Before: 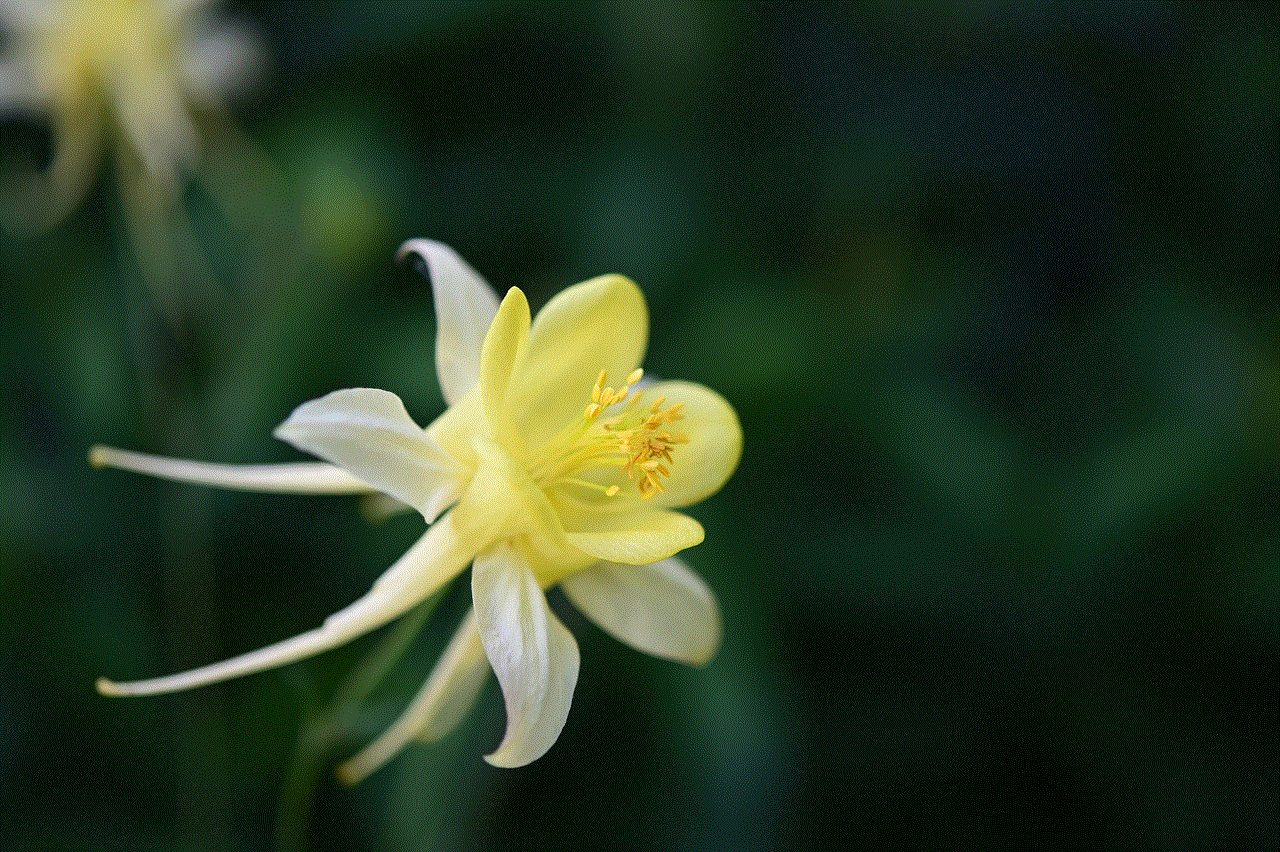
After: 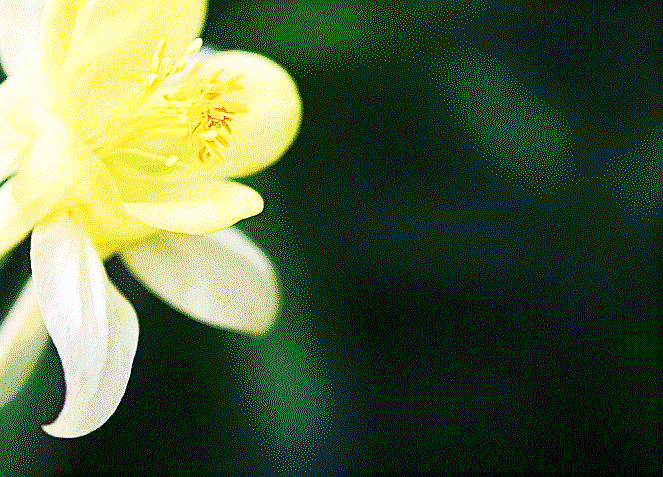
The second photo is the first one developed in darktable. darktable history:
crop: left 34.479%, top 38.822%, right 13.718%, bottom 5.172%
sharpen: on, module defaults
base curve: curves: ch0 [(0, 0) (0.007, 0.004) (0.027, 0.03) (0.046, 0.07) (0.207, 0.54) (0.442, 0.872) (0.673, 0.972) (1, 1)], preserve colors none
